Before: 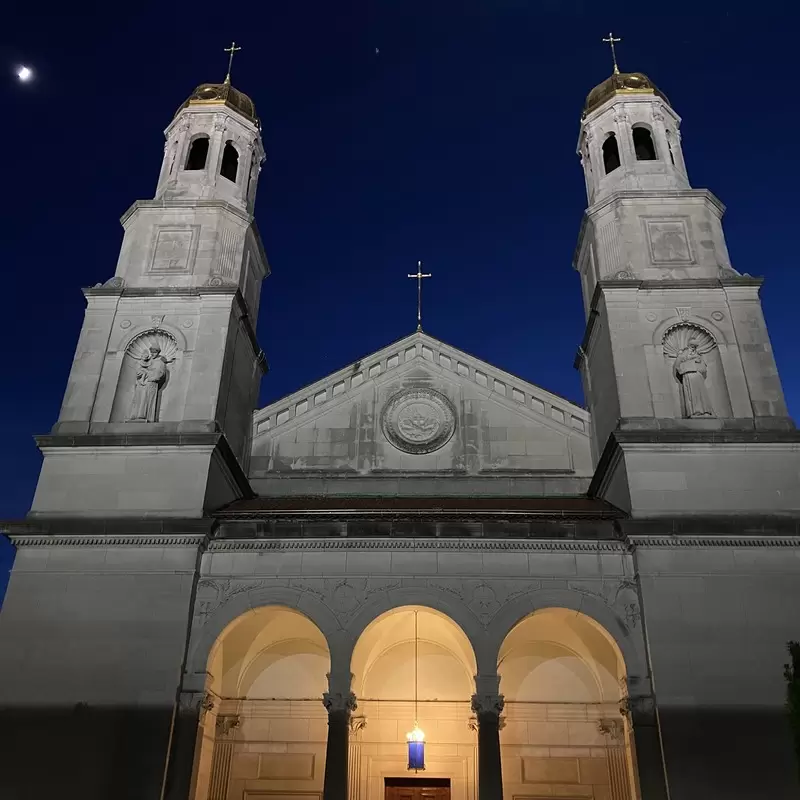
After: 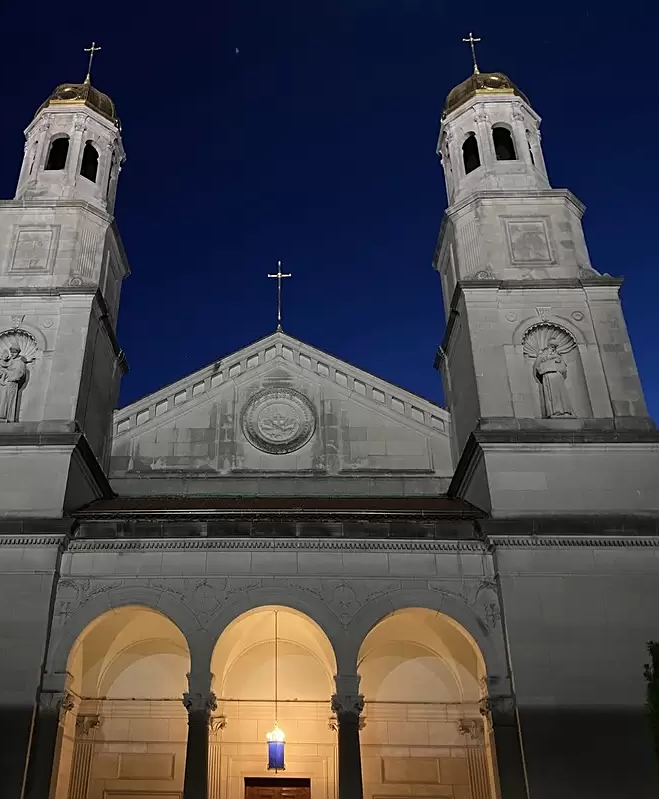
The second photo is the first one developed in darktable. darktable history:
crop: left 17.582%, bottom 0.031%
sharpen: amount 0.2
